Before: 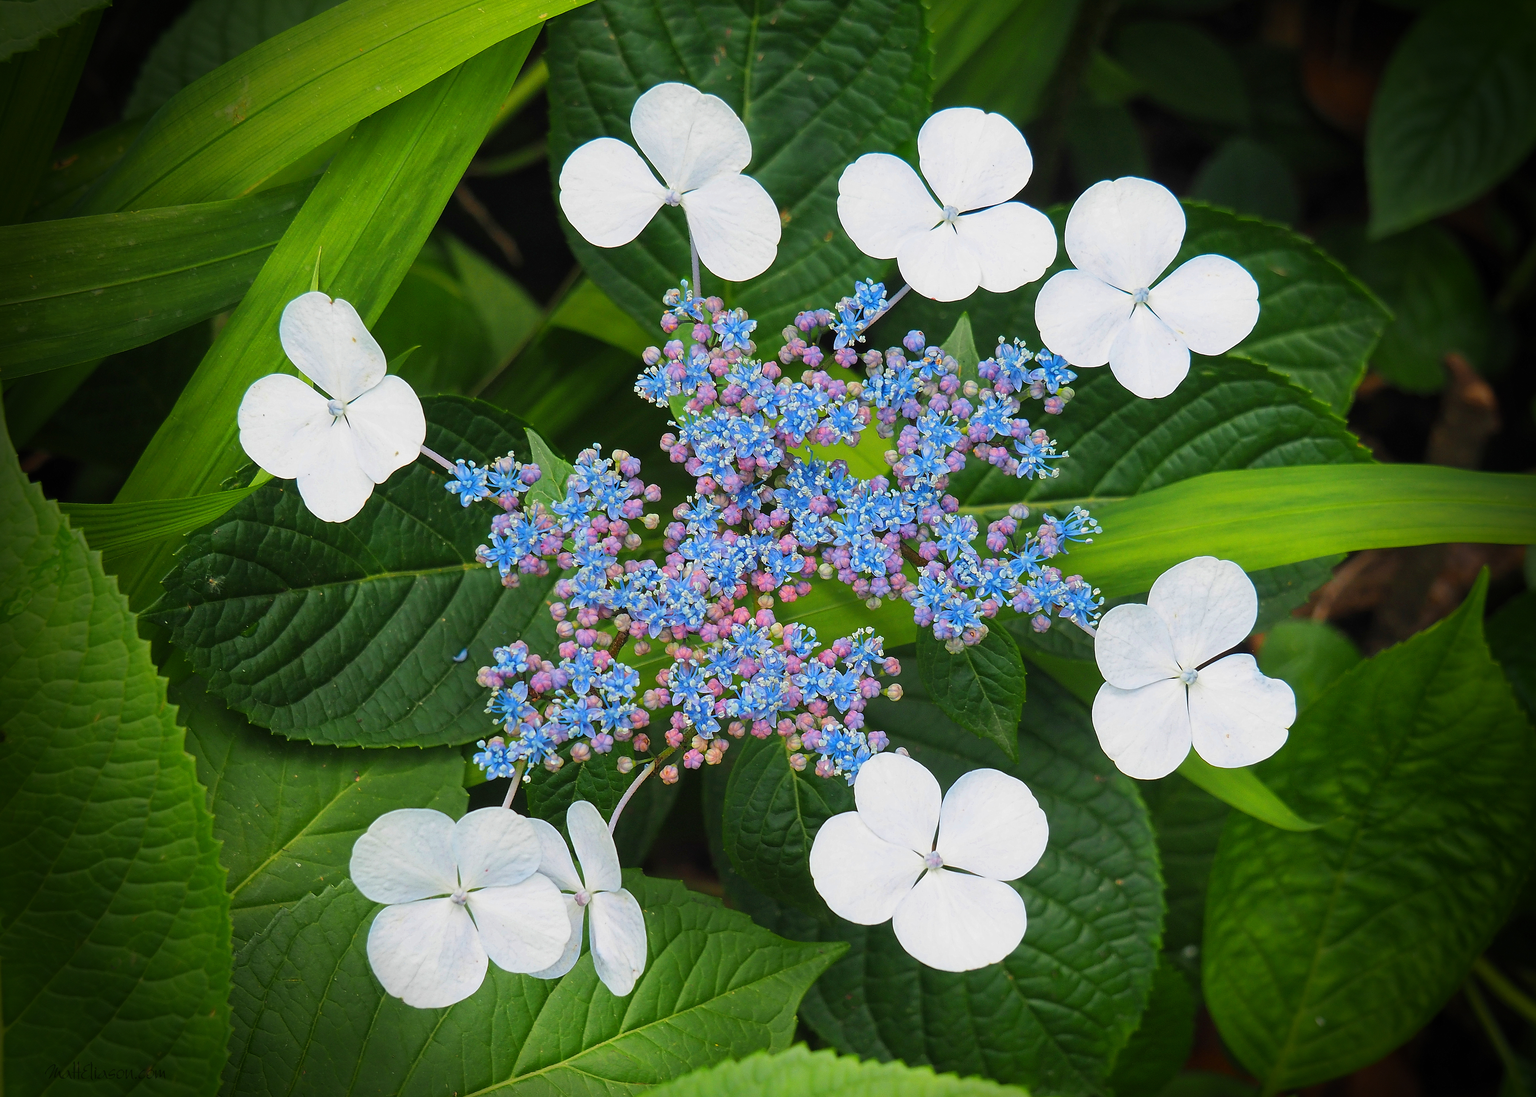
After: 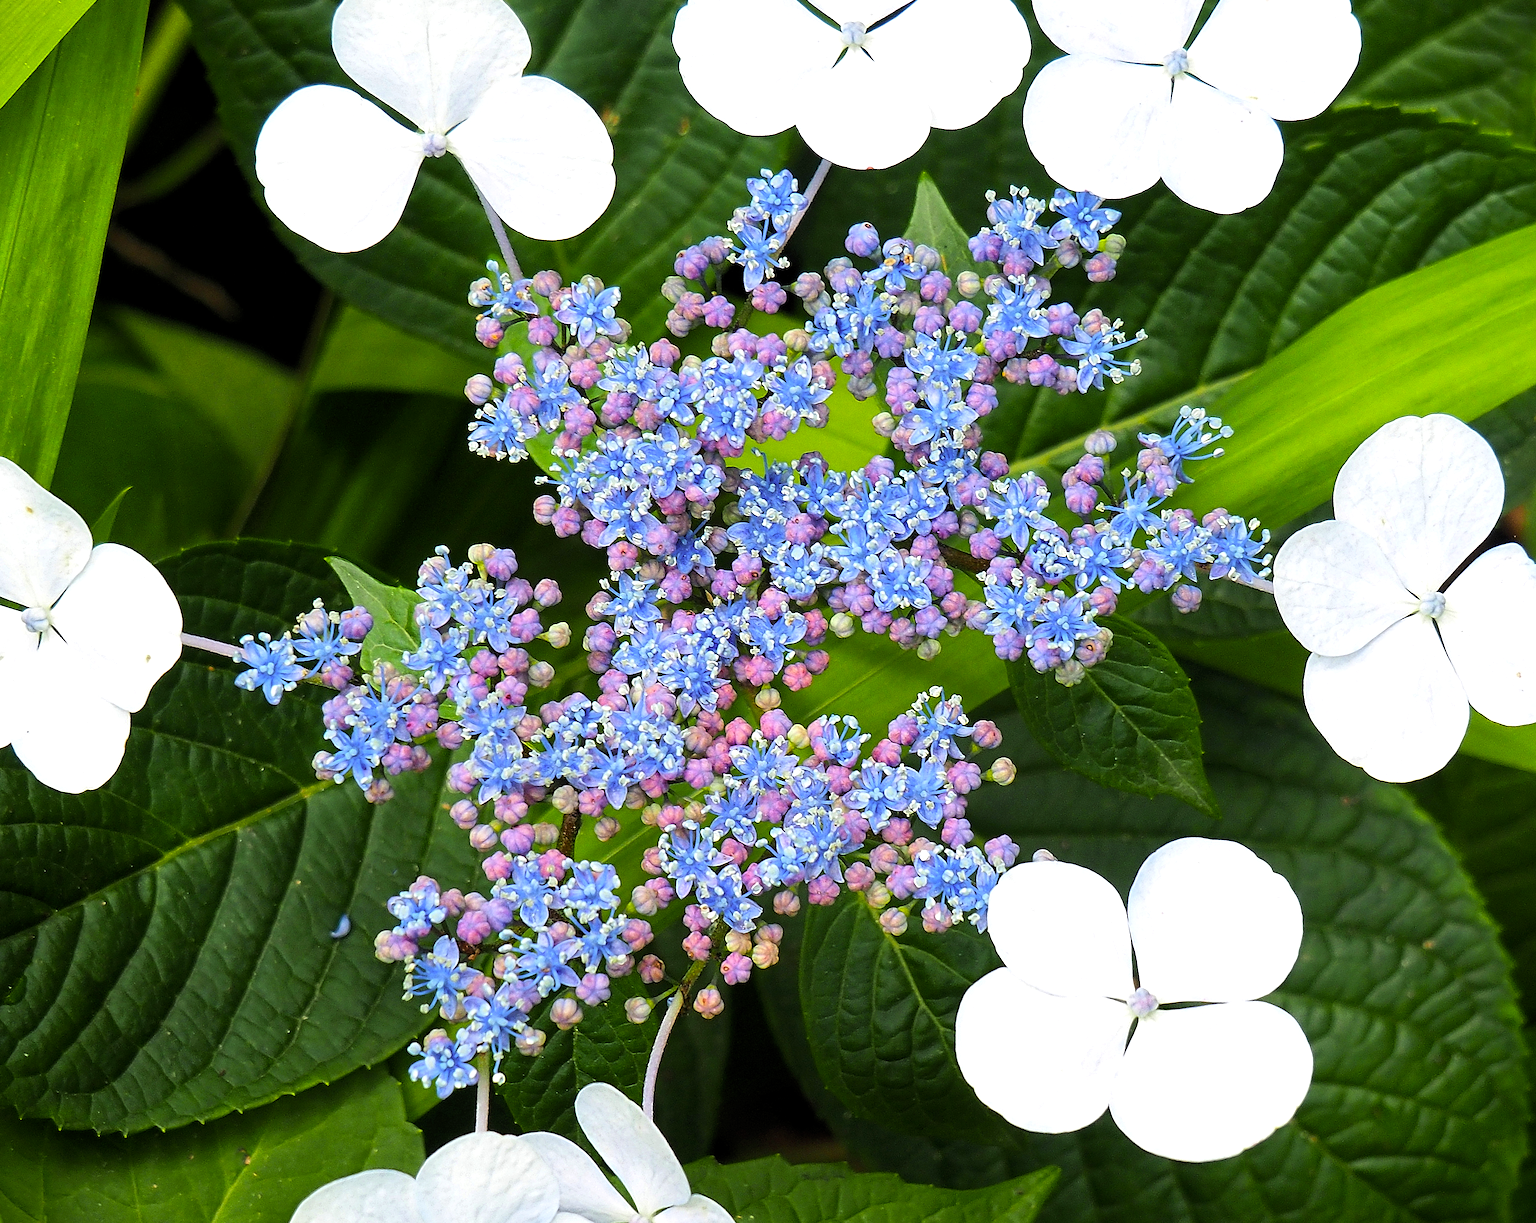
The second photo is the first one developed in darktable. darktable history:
crop and rotate: angle 18.08°, left 6.994%, right 4.336%, bottom 1.123%
levels: levels [0.016, 0.492, 0.969]
tone equalizer: -8 EV -0.415 EV, -7 EV -0.384 EV, -6 EV -0.371 EV, -5 EV -0.204 EV, -3 EV 0.215 EV, -2 EV 0.323 EV, -1 EV 0.387 EV, +0 EV 0.402 EV, edges refinement/feathering 500, mask exposure compensation -1.57 EV, preserve details no
